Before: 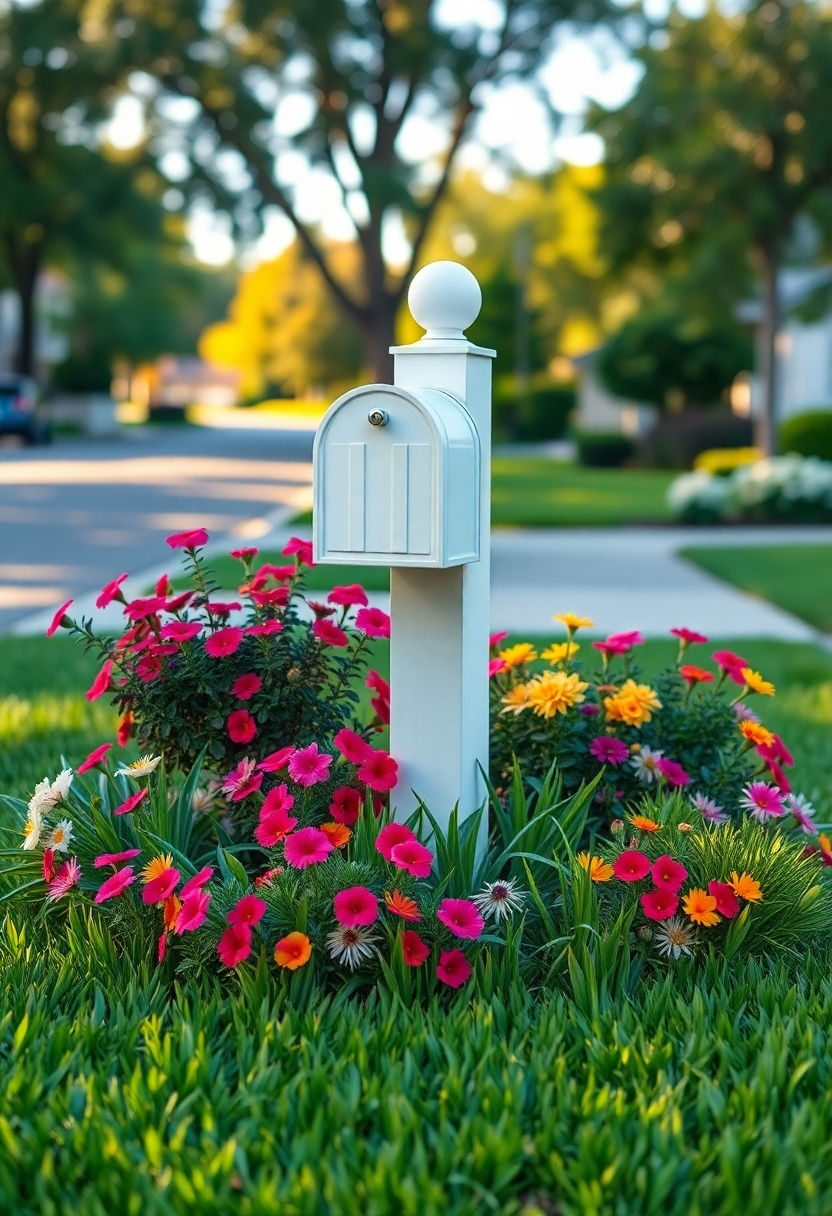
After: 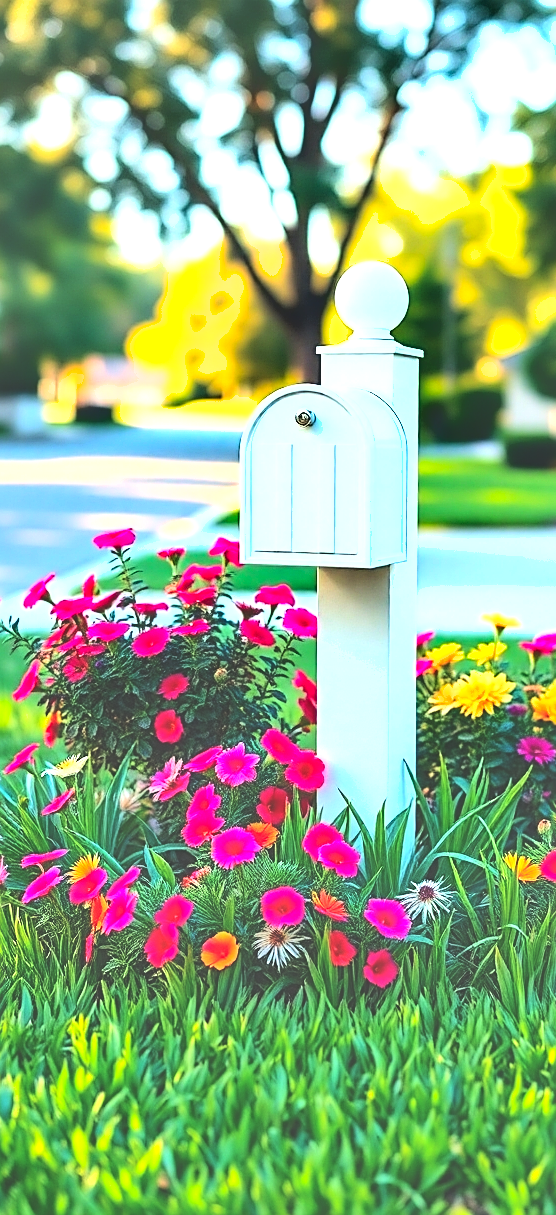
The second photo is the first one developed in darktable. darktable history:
contrast brightness saturation: contrast 0.201, brightness 0.162, saturation 0.225
exposure: black level correction -0.023, exposure 1.396 EV, compensate exposure bias true, compensate highlight preservation false
shadows and highlights: shadows 43.89, white point adjustment -1.44, highlights color adjustment 42.26%, soften with gaussian
crop and rotate: left 8.802%, right 24.335%
sharpen: on, module defaults
